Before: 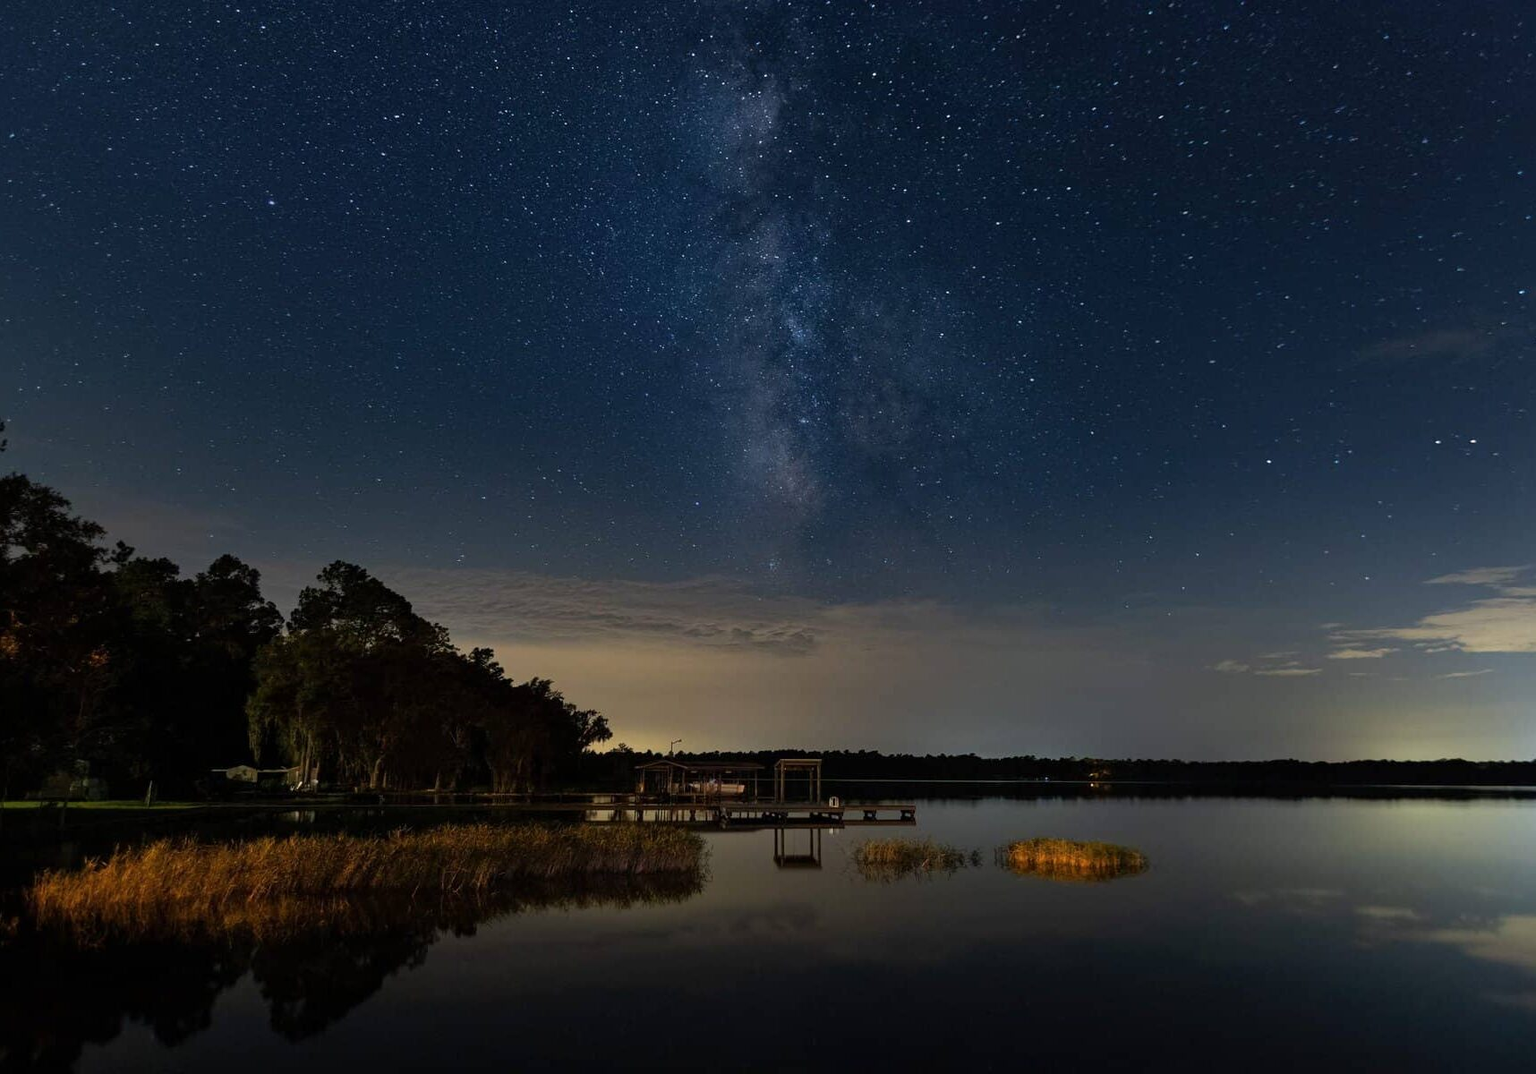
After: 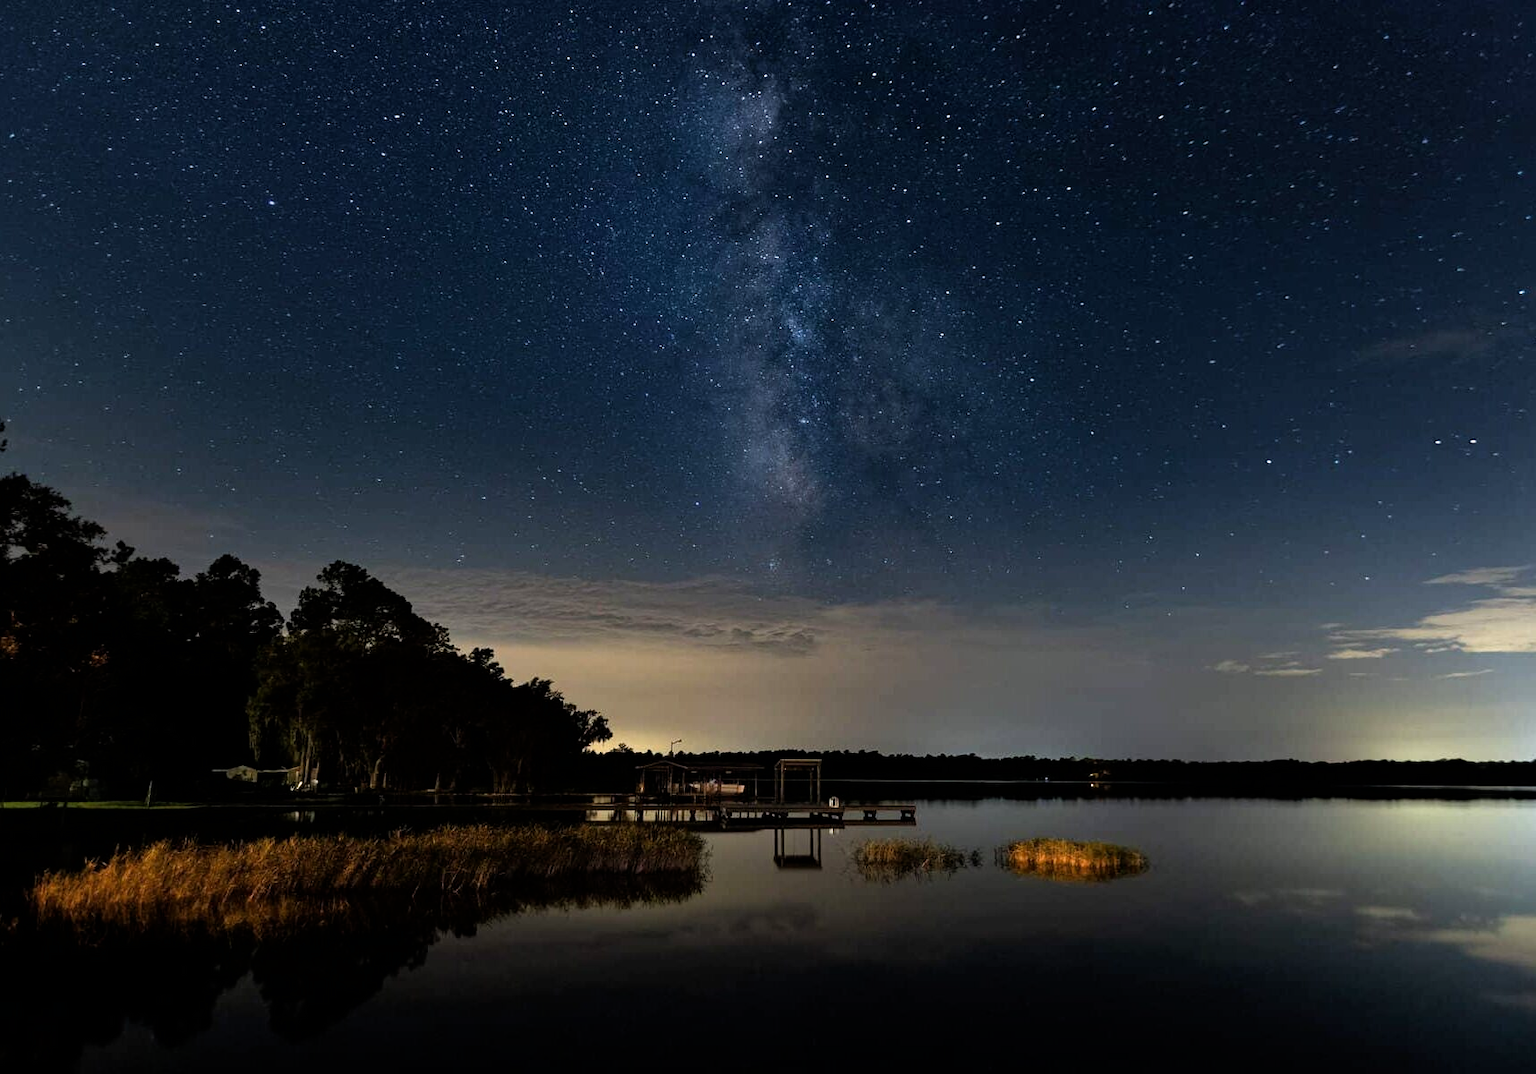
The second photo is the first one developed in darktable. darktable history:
exposure: black level correction 0.001, exposure 0.5 EV, compensate exposure bias true, compensate highlight preservation false
filmic rgb: white relative exposure 2.45 EV, hardness 6.33
